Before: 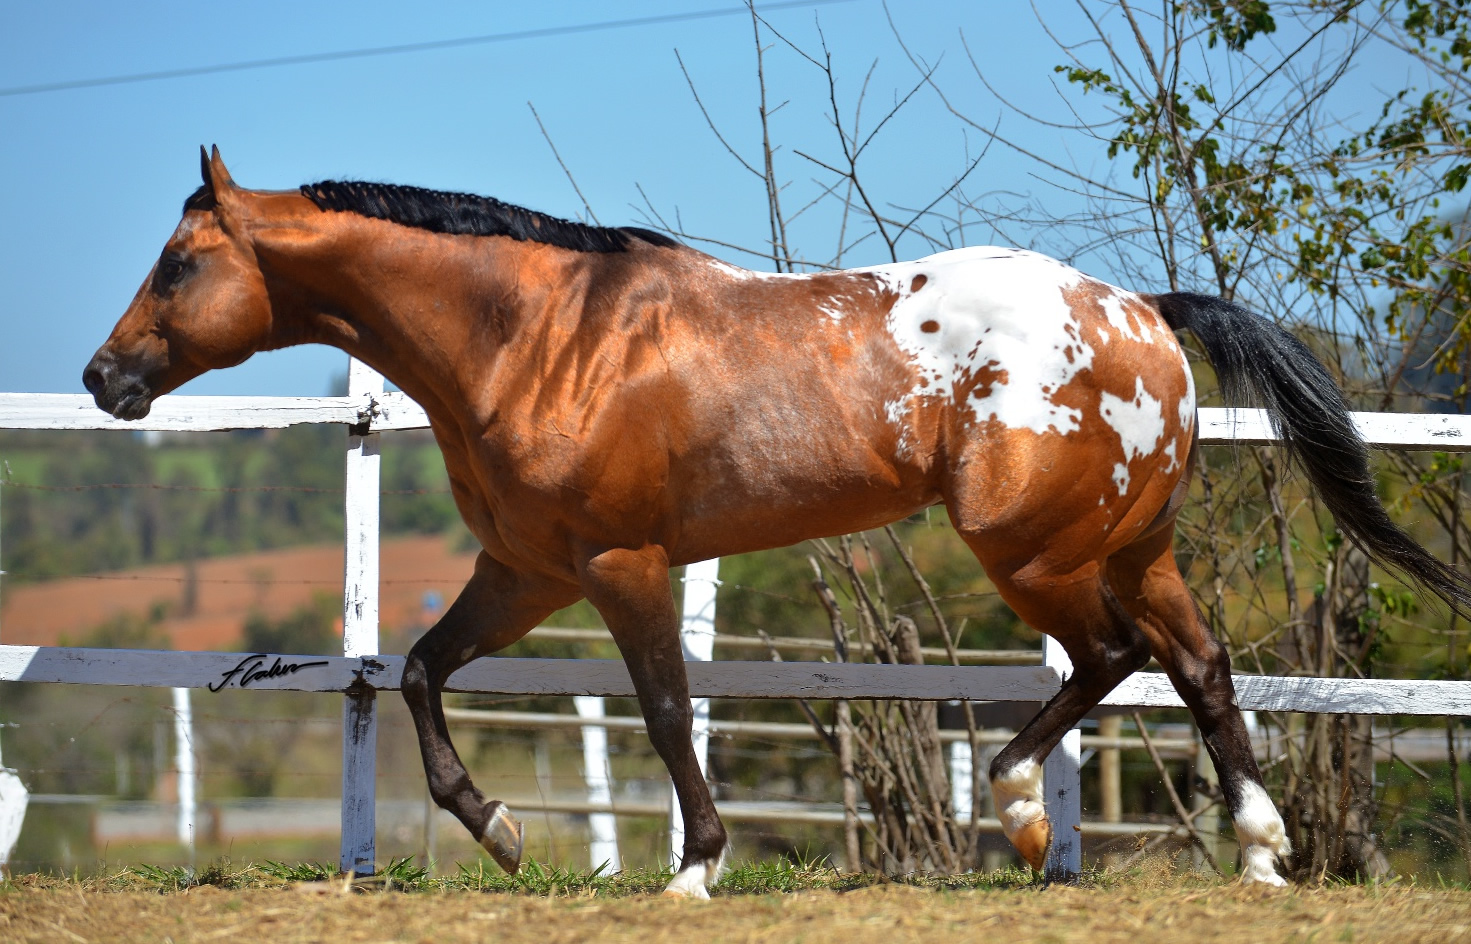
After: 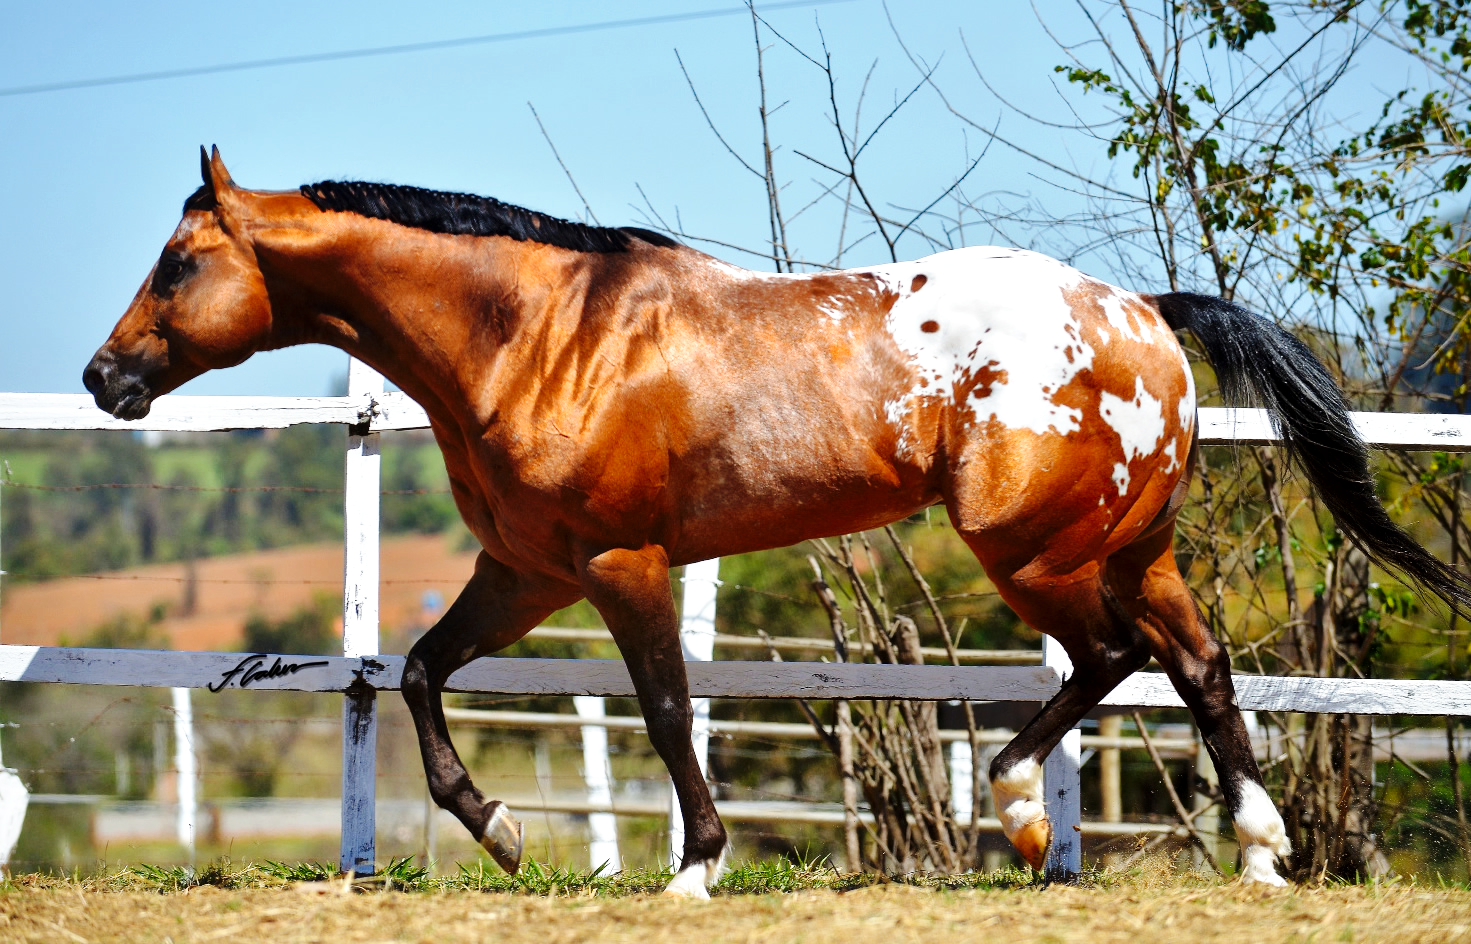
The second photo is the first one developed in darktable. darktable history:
base curve: curves: ch0 [(0, 0) (0.036, 0.025) (0.121, 0.166) (0.206, 0.329) (0.605, 0.79) (1, 1)], preserve colors none
local contrast: mode bilateral grid, contrast 21, coarseness 51, detail 129%, midtone range 0.2
